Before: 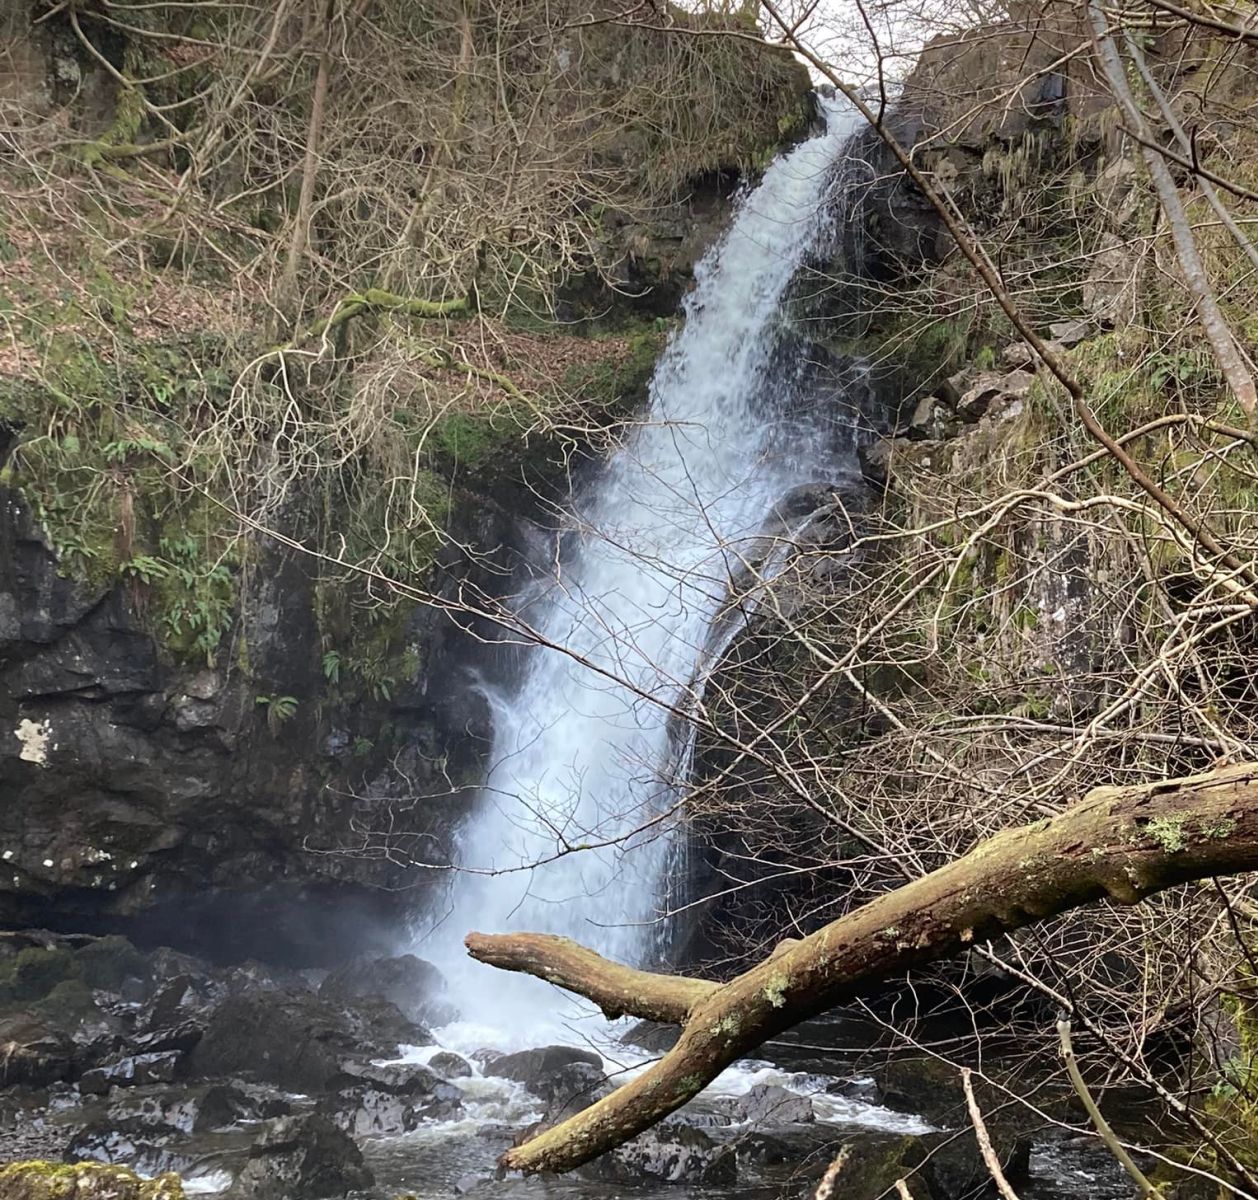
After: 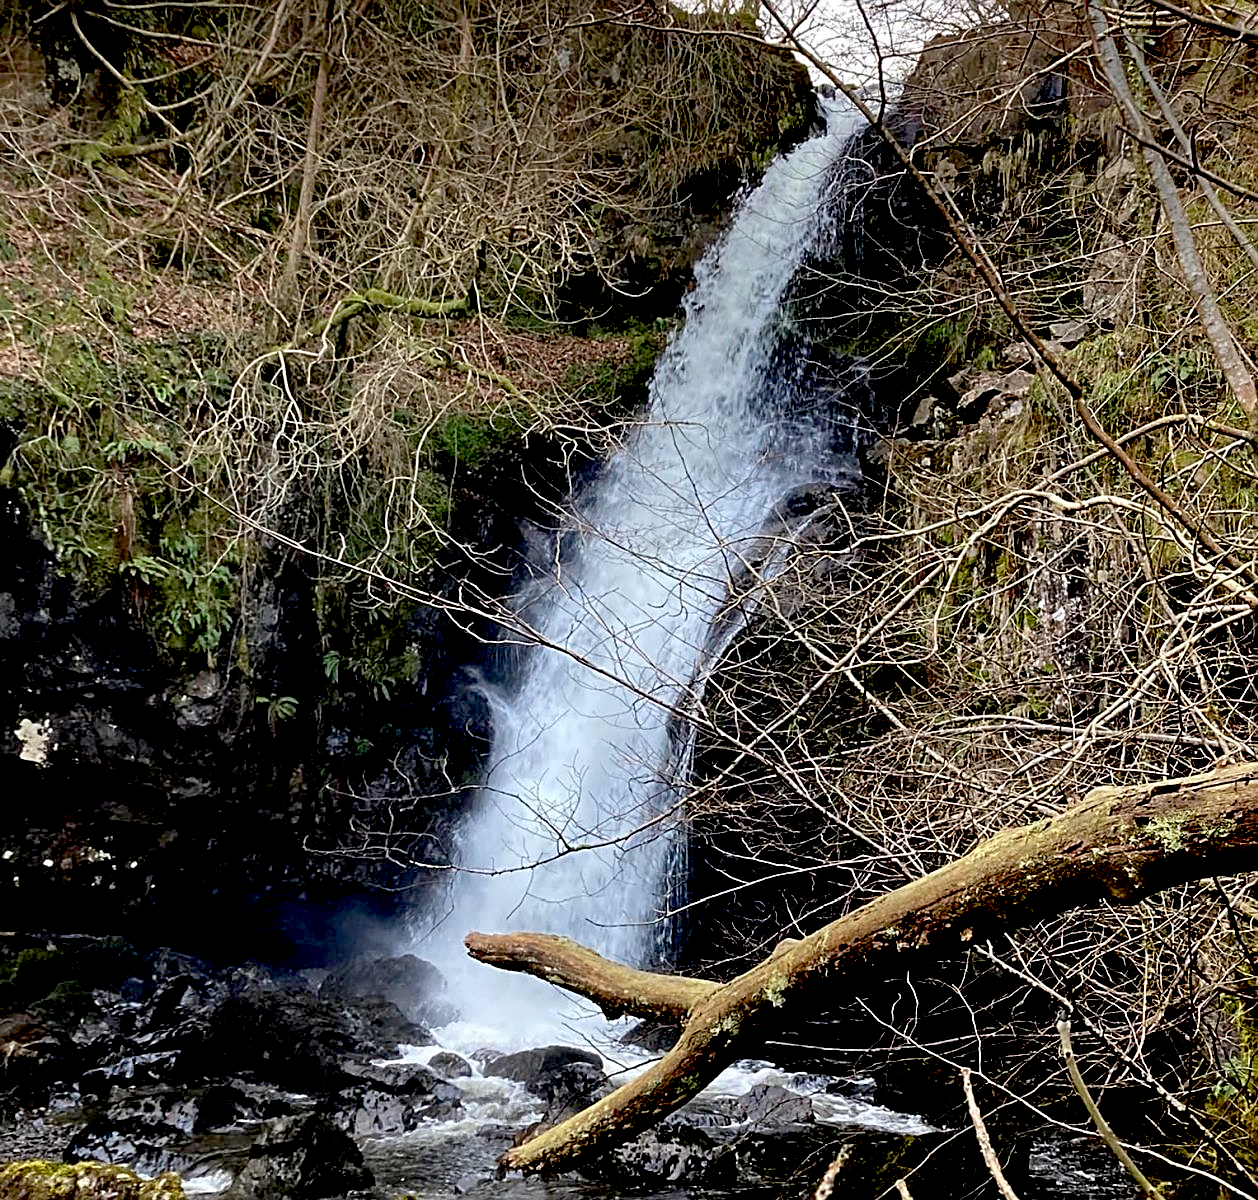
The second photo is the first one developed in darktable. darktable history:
exposure: black level correction 0.058, compensate highlight preservation false
sharpen: on, module defaults
